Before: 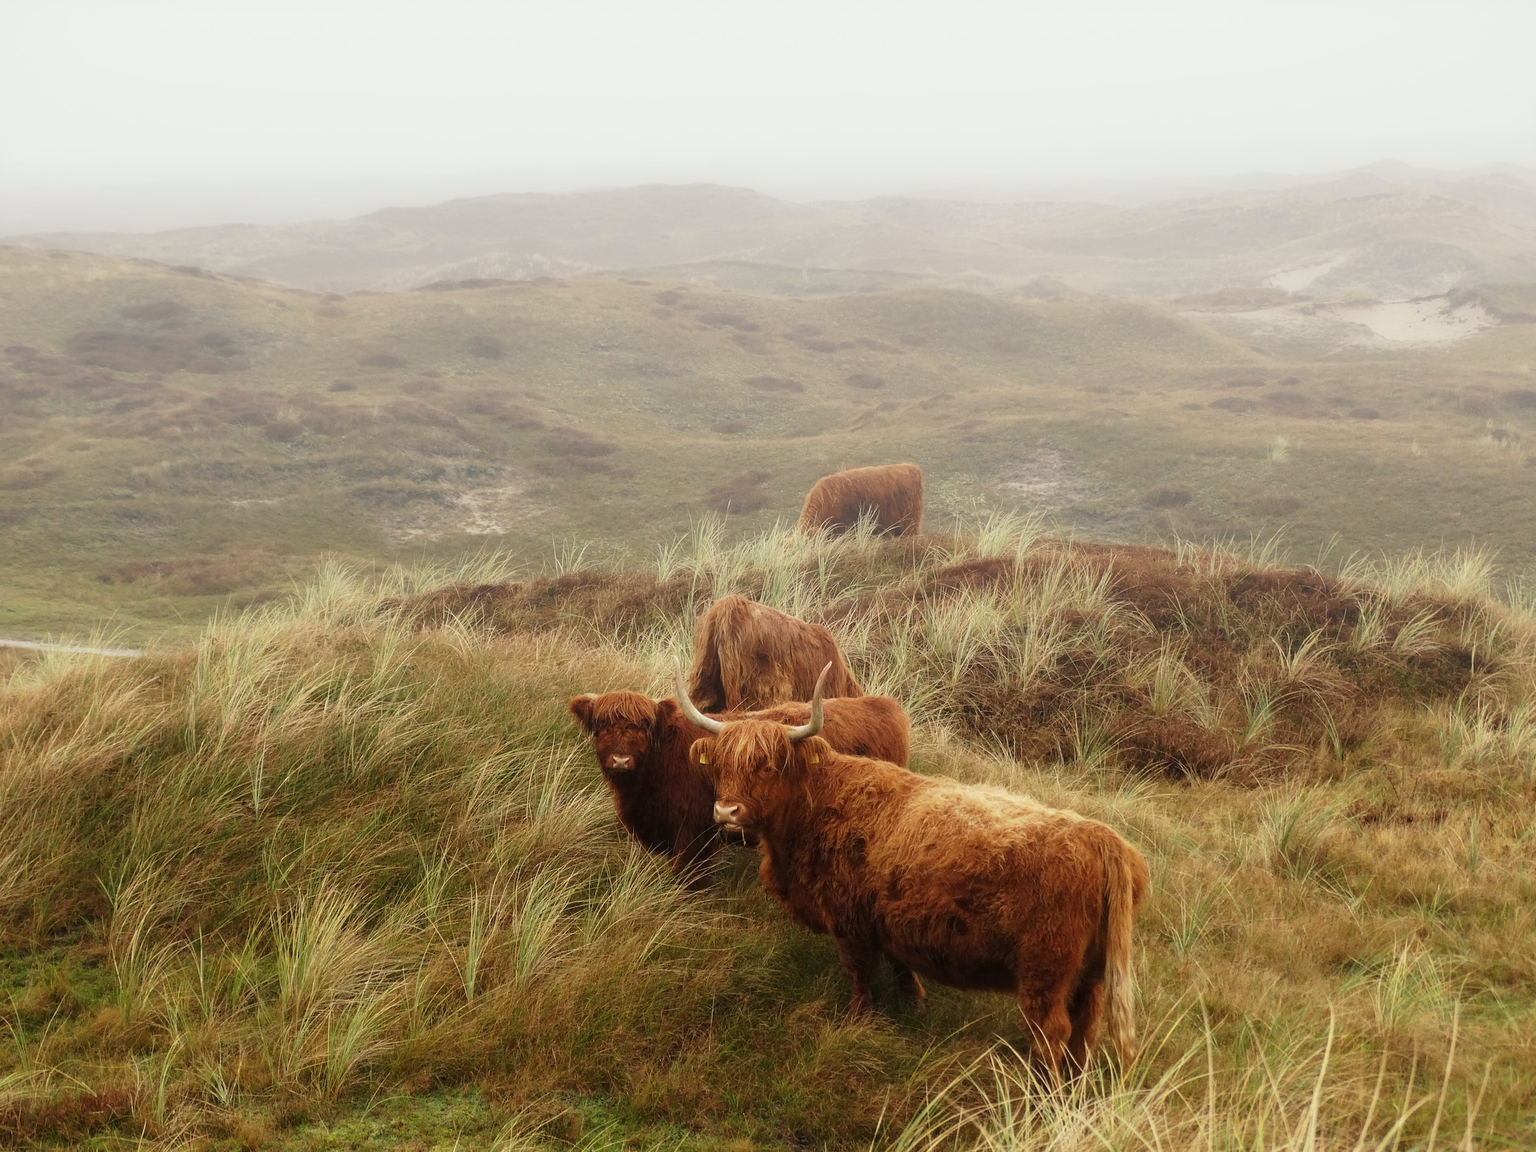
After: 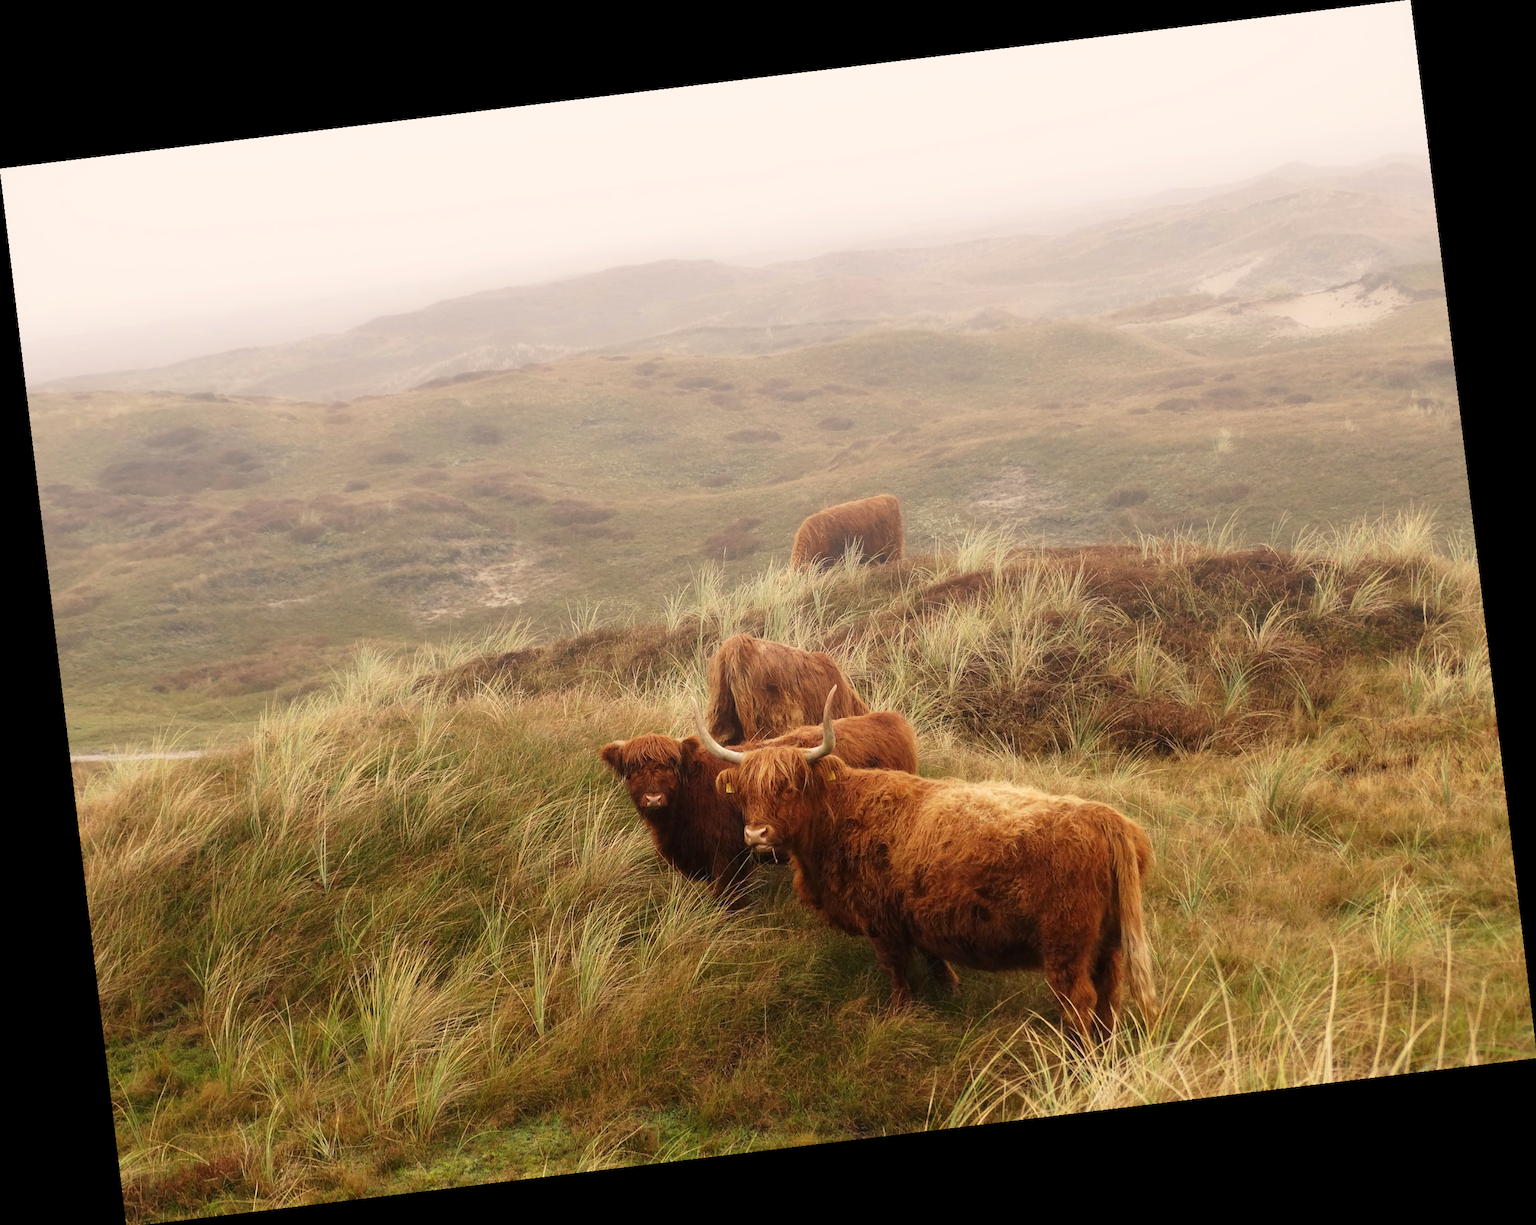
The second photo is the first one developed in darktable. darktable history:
exposure: exposure 0.081 EV, compensate highlight preservation false
color correction: highlights a* 5.81, highlights b* 4.84
rotate and perspective: rotation -6.83°, automatic cropping off
